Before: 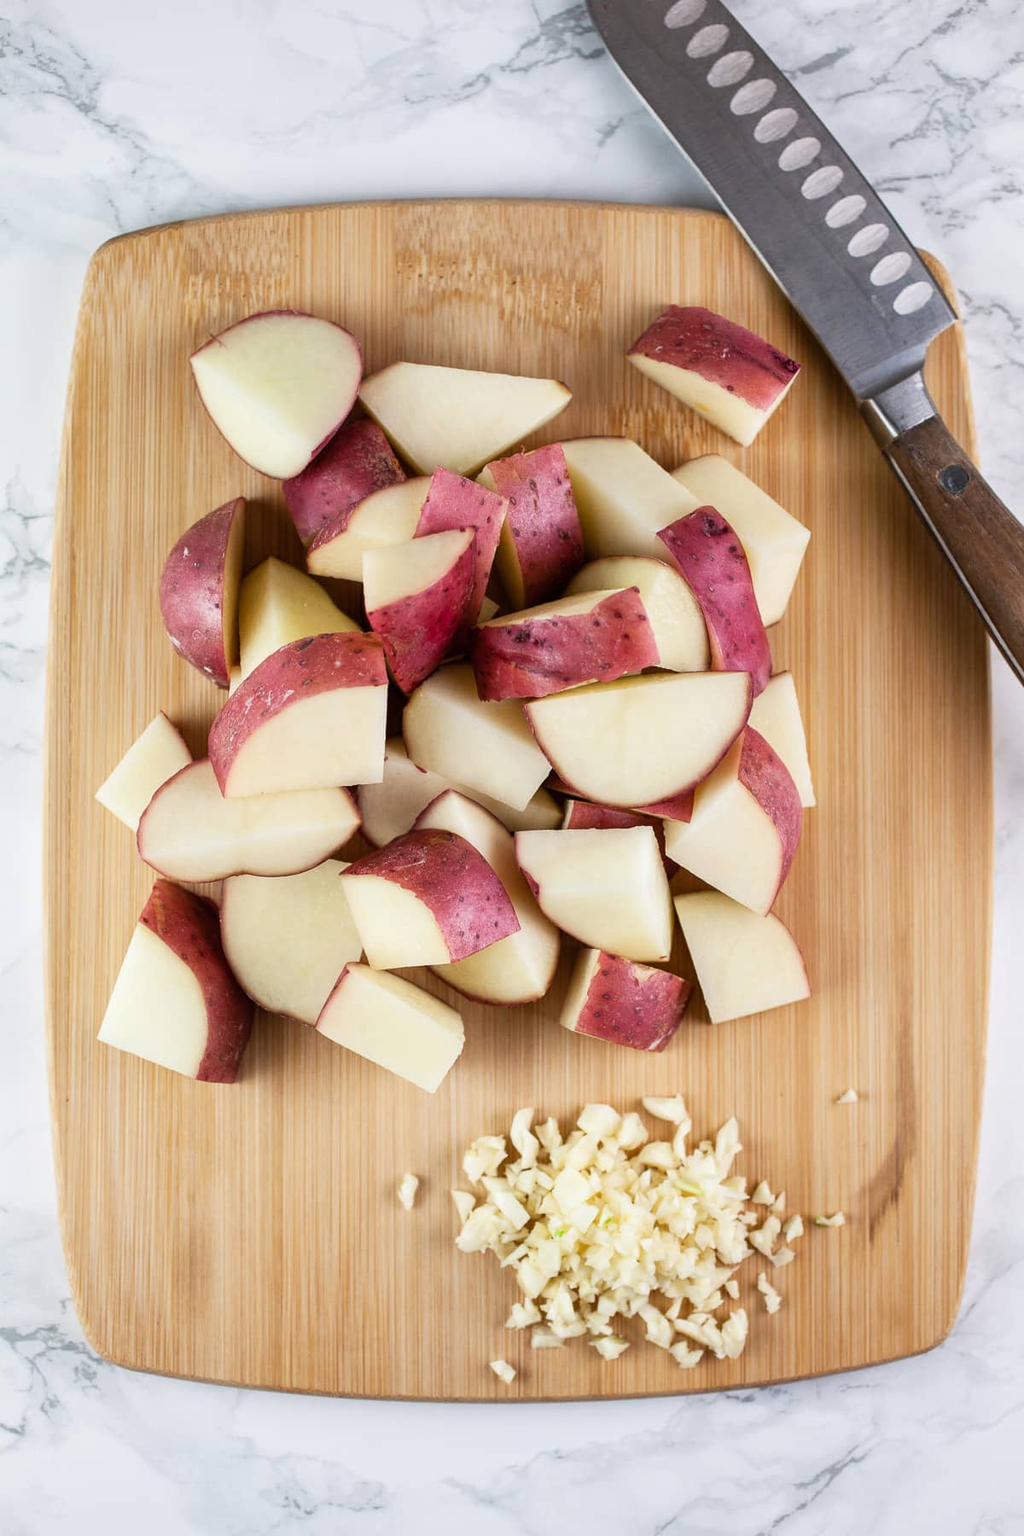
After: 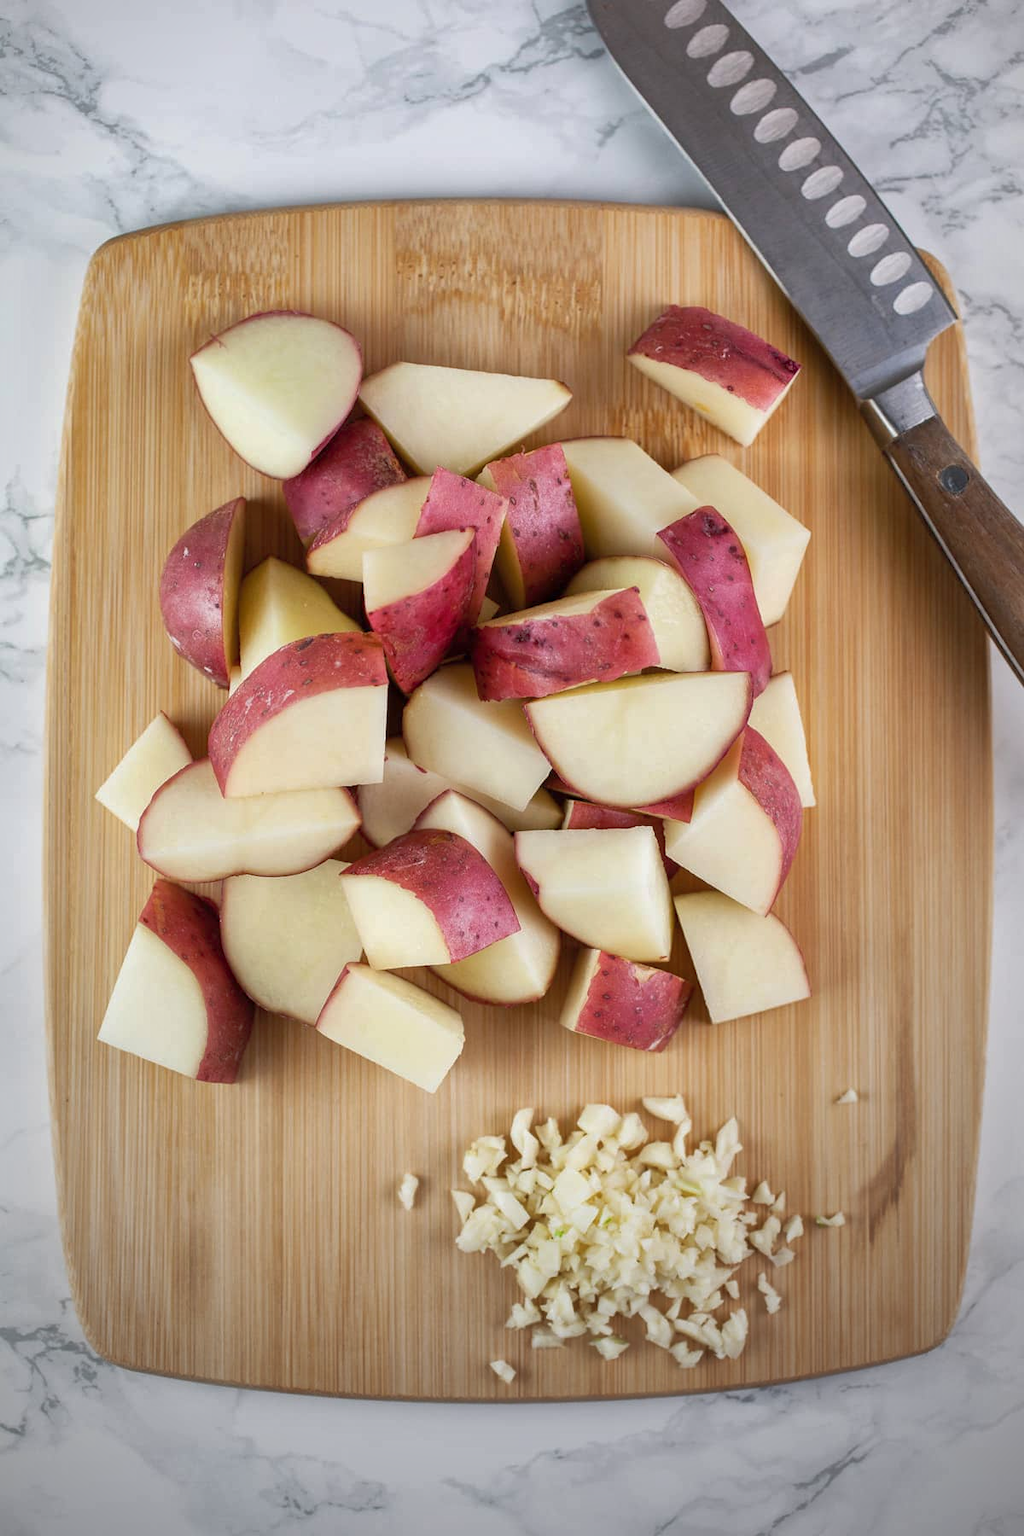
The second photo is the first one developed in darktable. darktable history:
vignetting: fall-off start 72.14%, fall-off radius 108.07%, brightness -0.713, saturation -0.488, center (-0.054, -0.359), width/height ratio 0.729
shadows and highlights: on, module defaults
